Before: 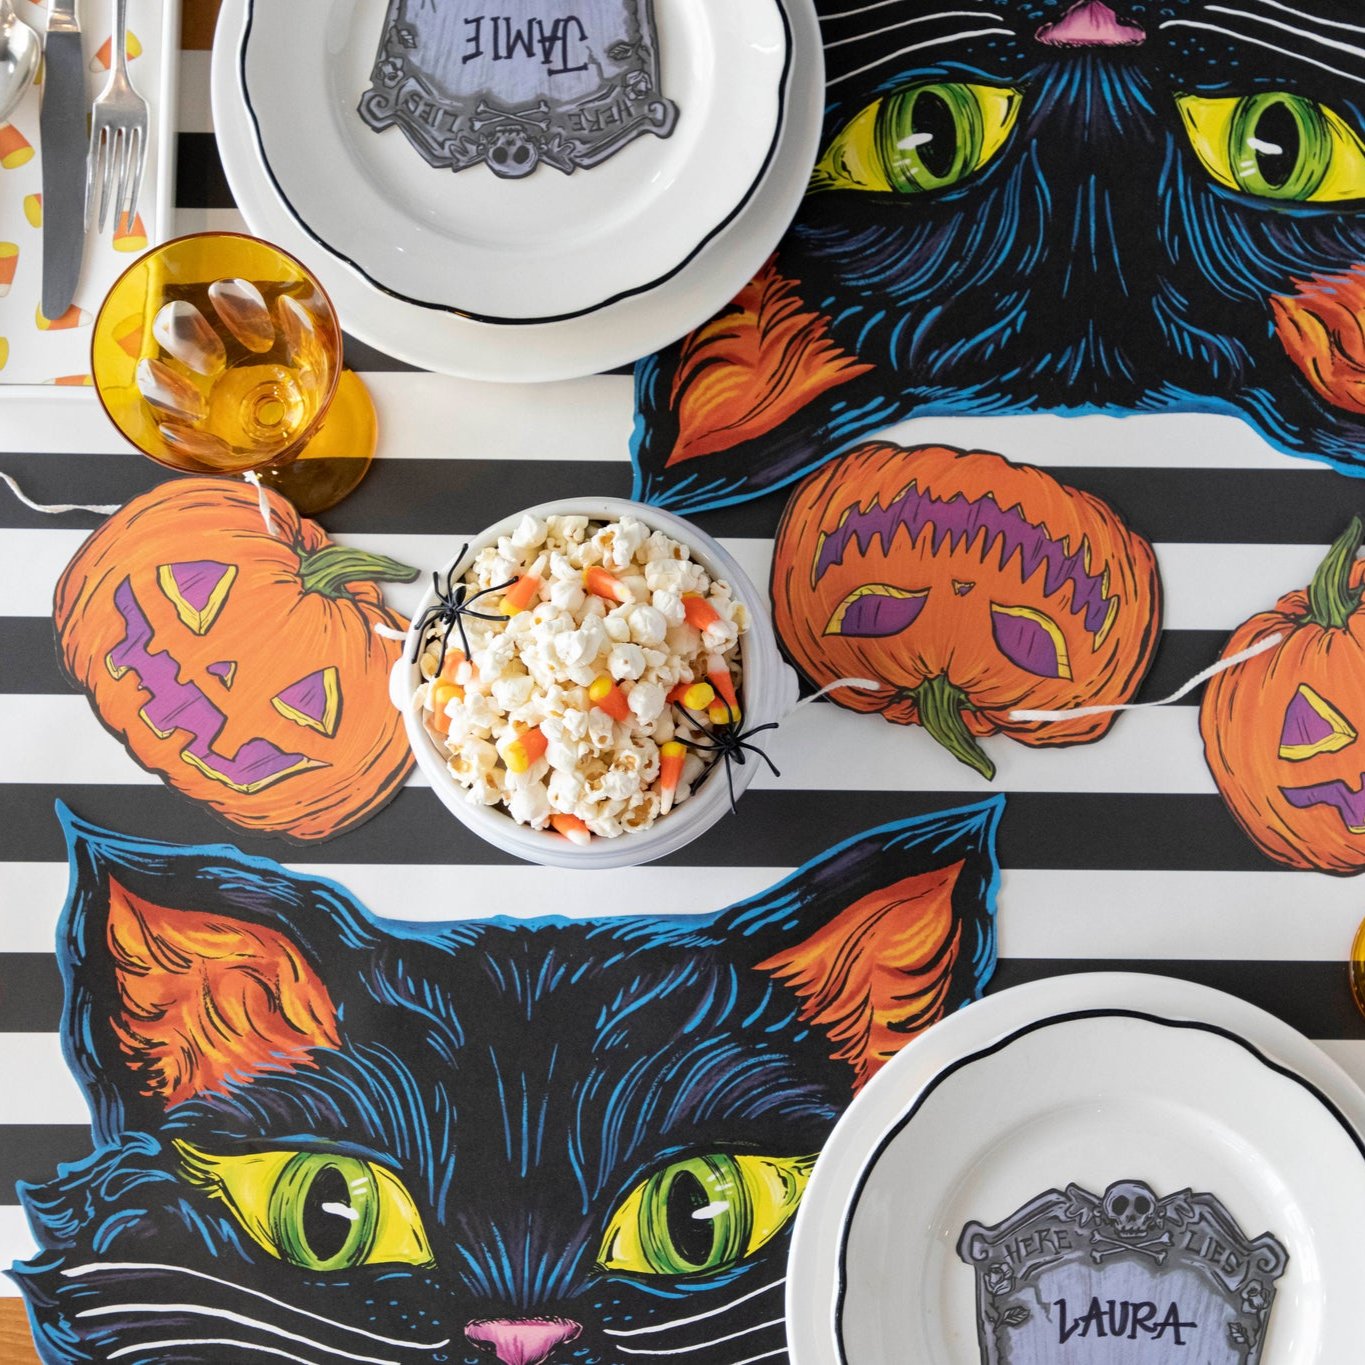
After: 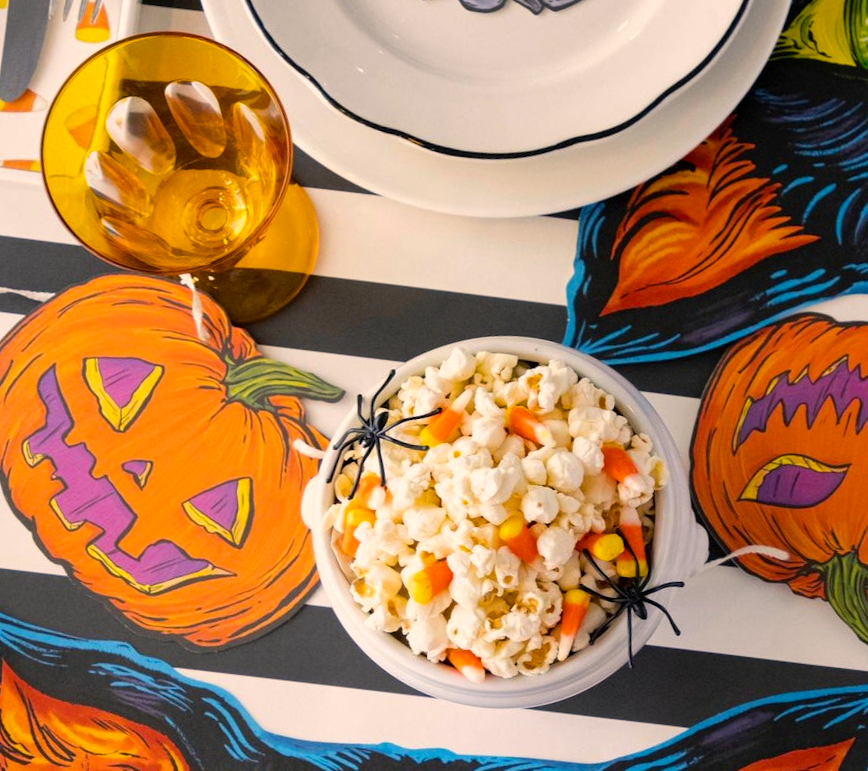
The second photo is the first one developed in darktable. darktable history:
crop and rotate: angle -6.3°, left 2.087%, top 7.08%, right 27.671%, bottom 30.583%
color balance rgb: highlights gain › chroma 3.779%, highlights gain › hue 58.97°, perceptual saturation grading › global saturation 29.94%
